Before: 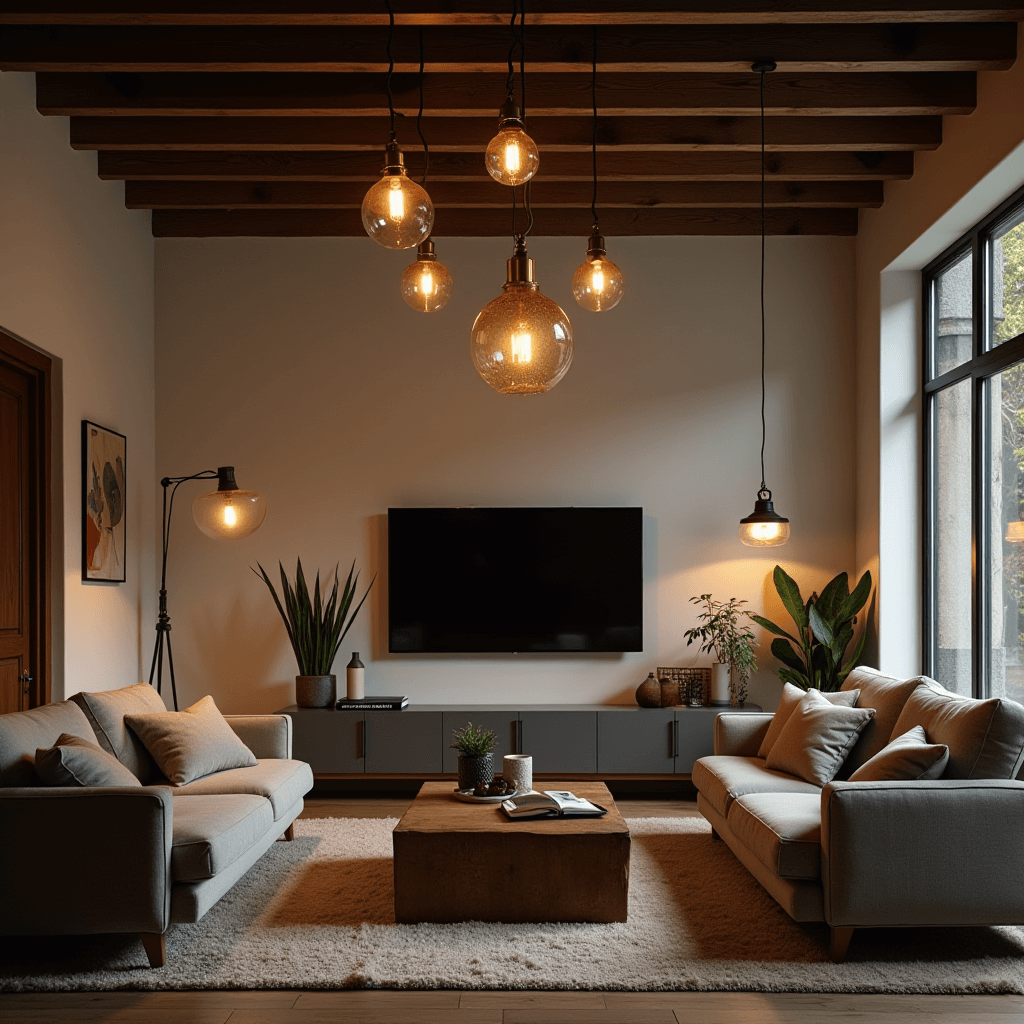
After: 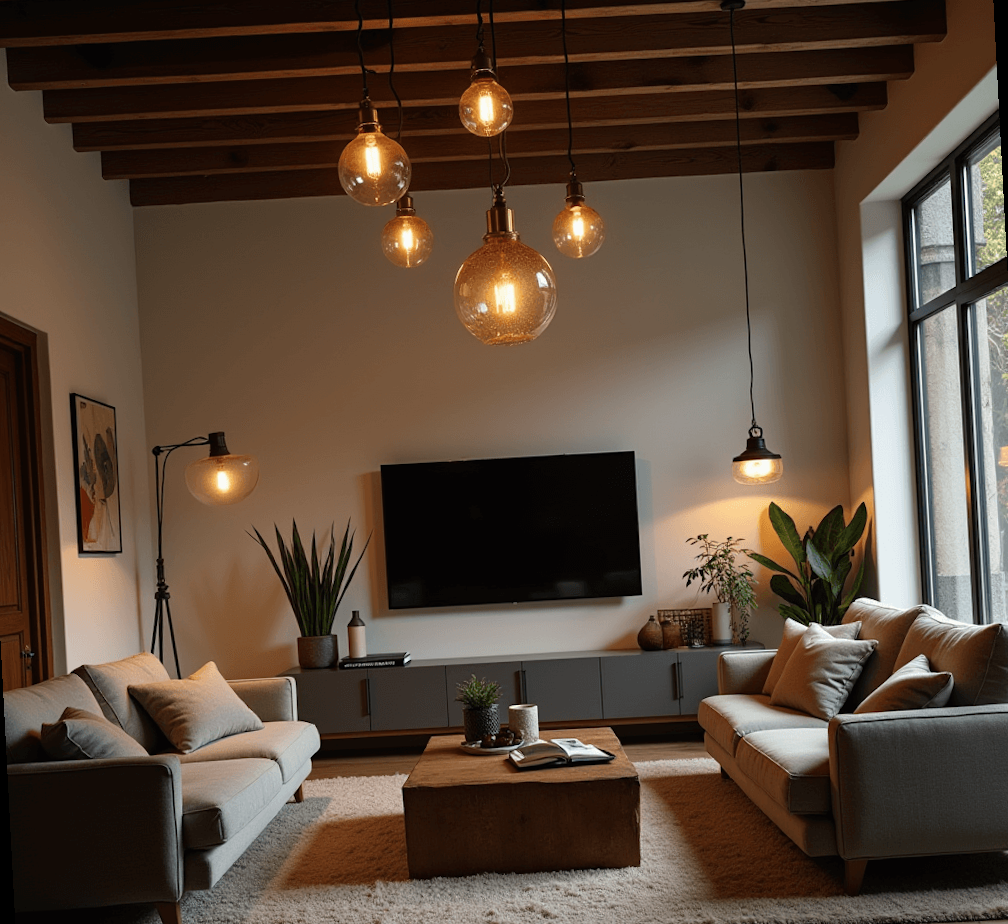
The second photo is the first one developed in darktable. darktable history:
rotate and perspective: rotation -3°, crop left 0.031, crop right 0.968, crop top 0.07, crop bottom 0.93
